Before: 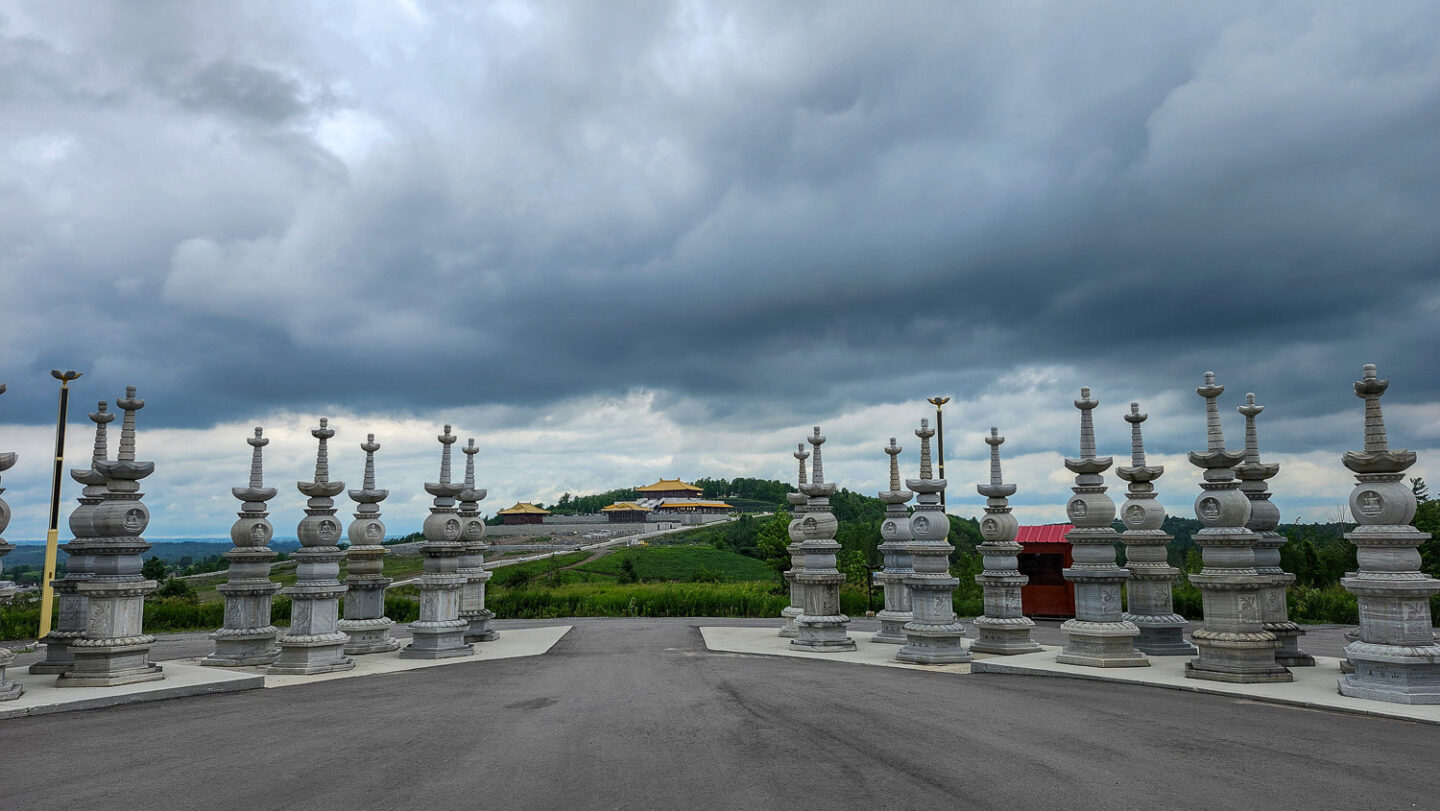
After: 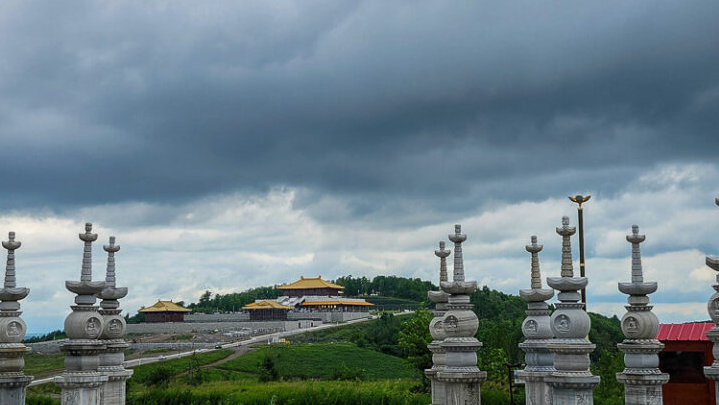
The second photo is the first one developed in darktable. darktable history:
exposure: black level correction 0, compensate exposure bias true, compensate highlight preservation false
crop: left 25%, top 25%, right 25%, bottom 25%
